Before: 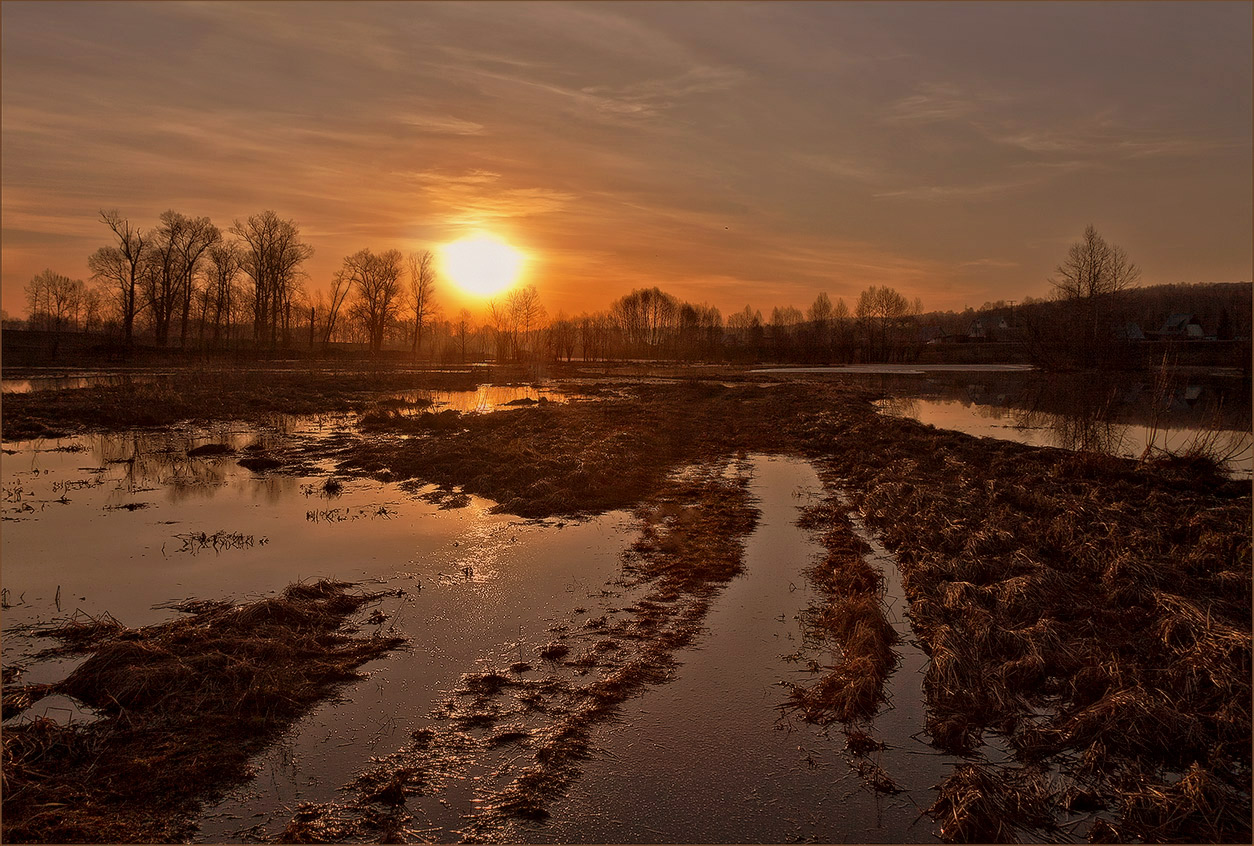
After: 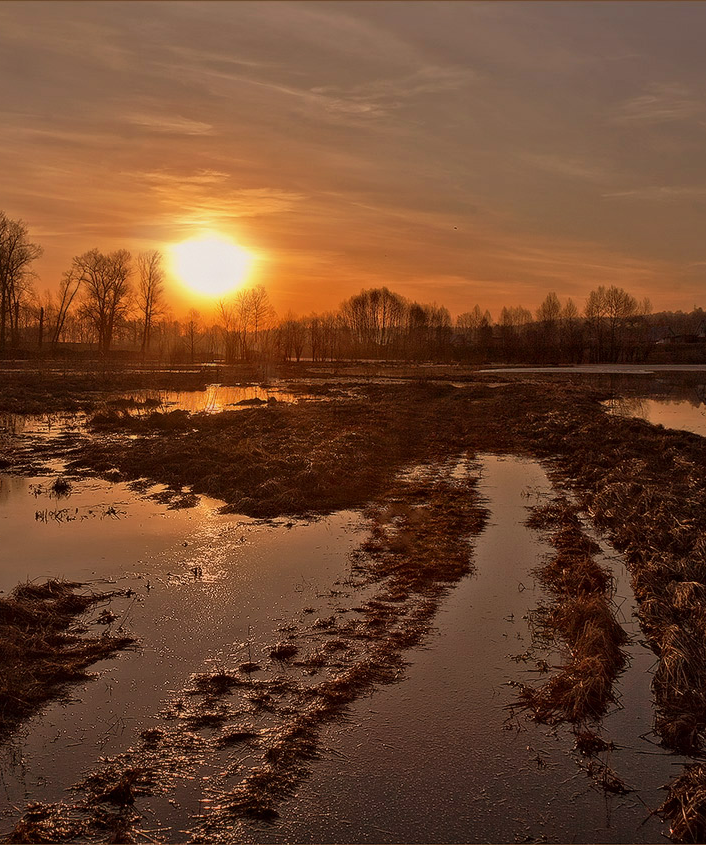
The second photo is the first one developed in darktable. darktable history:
crop: left 21.642%, right 22.056%, bottom 0.003%
